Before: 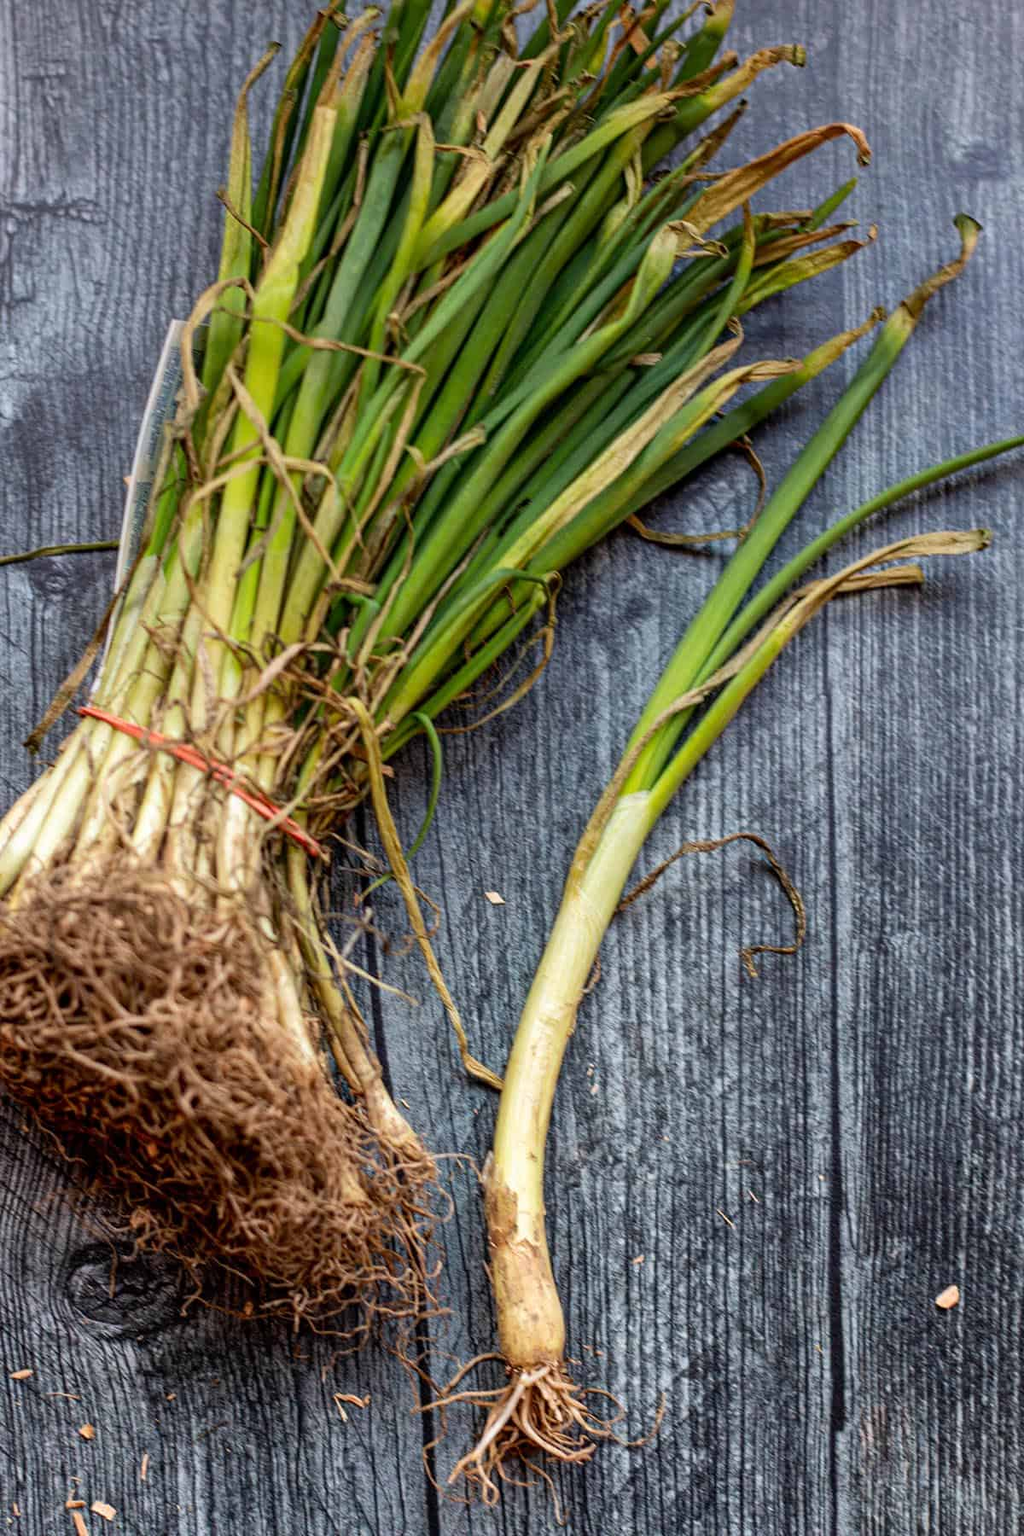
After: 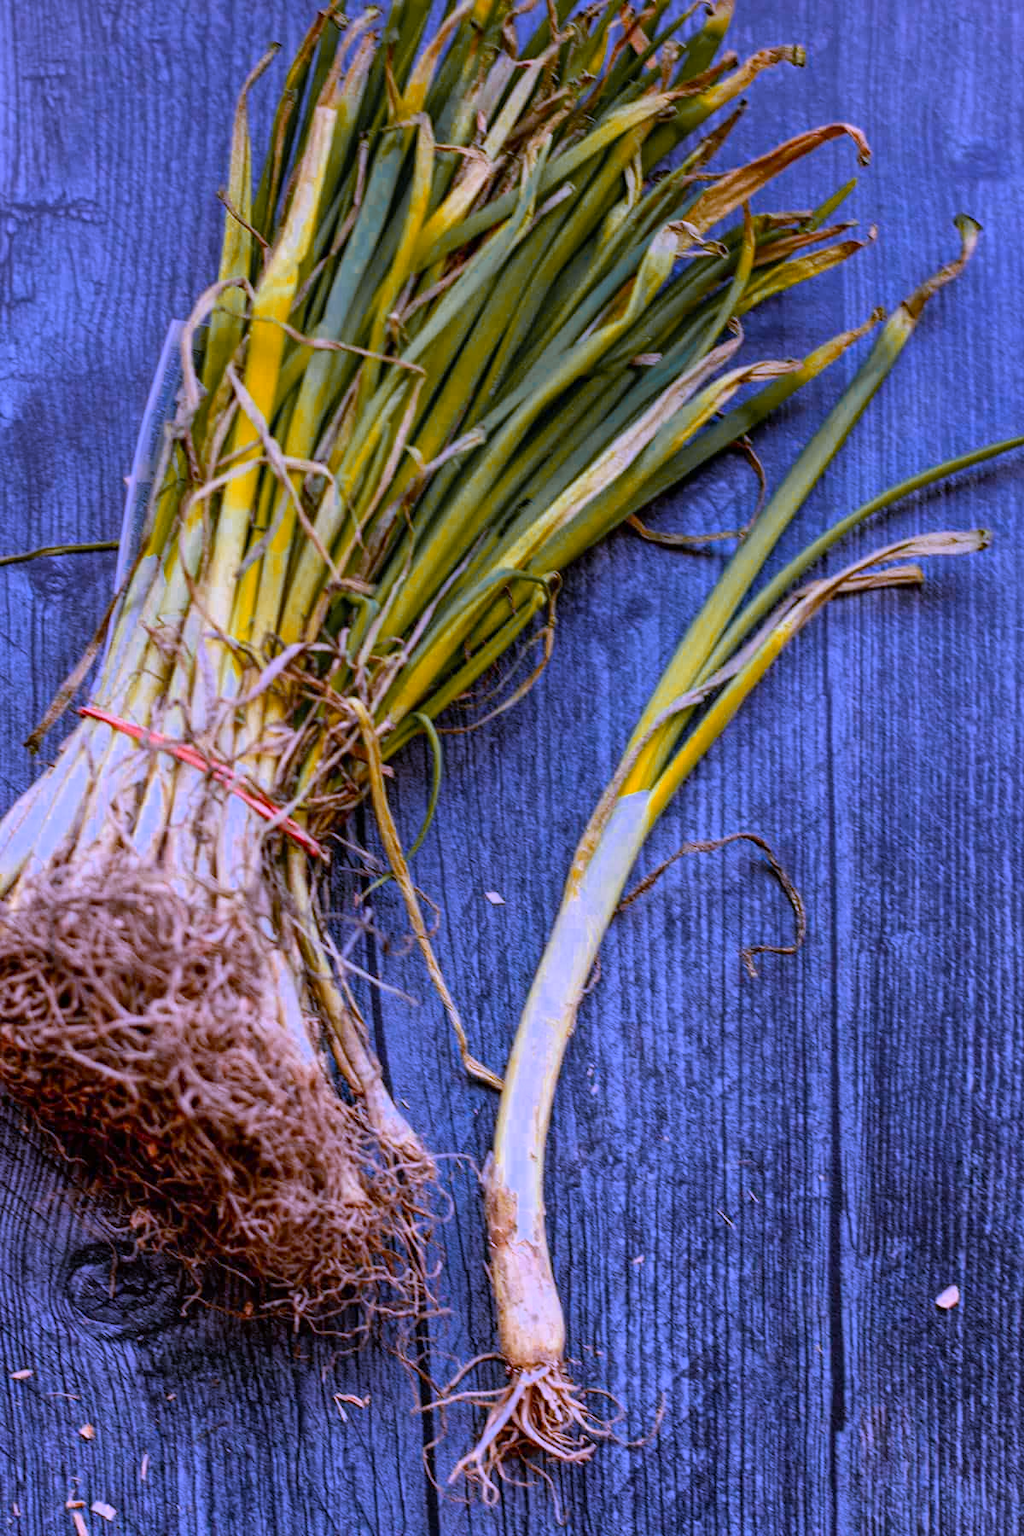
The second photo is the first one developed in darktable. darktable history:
white balance: red 0.98, blue 1.61
color zones: curves: ch0 [(0, 0.499) (0.143, 0.5) (0.286, 0.5) (0.429, 0.476) (0.571, 0.284) (0.714, 0.243) (0.857, 0.449) (1, 0.499)]; ch1 [(0, 0.532) (0.143, 0.645) (0.286, 0.696) (0.429, 0.211) (0.571, 0.504) (0.714, 0.493) (0.857, 0.495) (1, 0.532)]; ch2 [(0, 0.5) (0.143, 0.5) (0.286, 0.427) (0.429, 0.324) (0.571, 0.5) (0.714, 0.5) (0.857, 0.5) (1, 0.5)]
